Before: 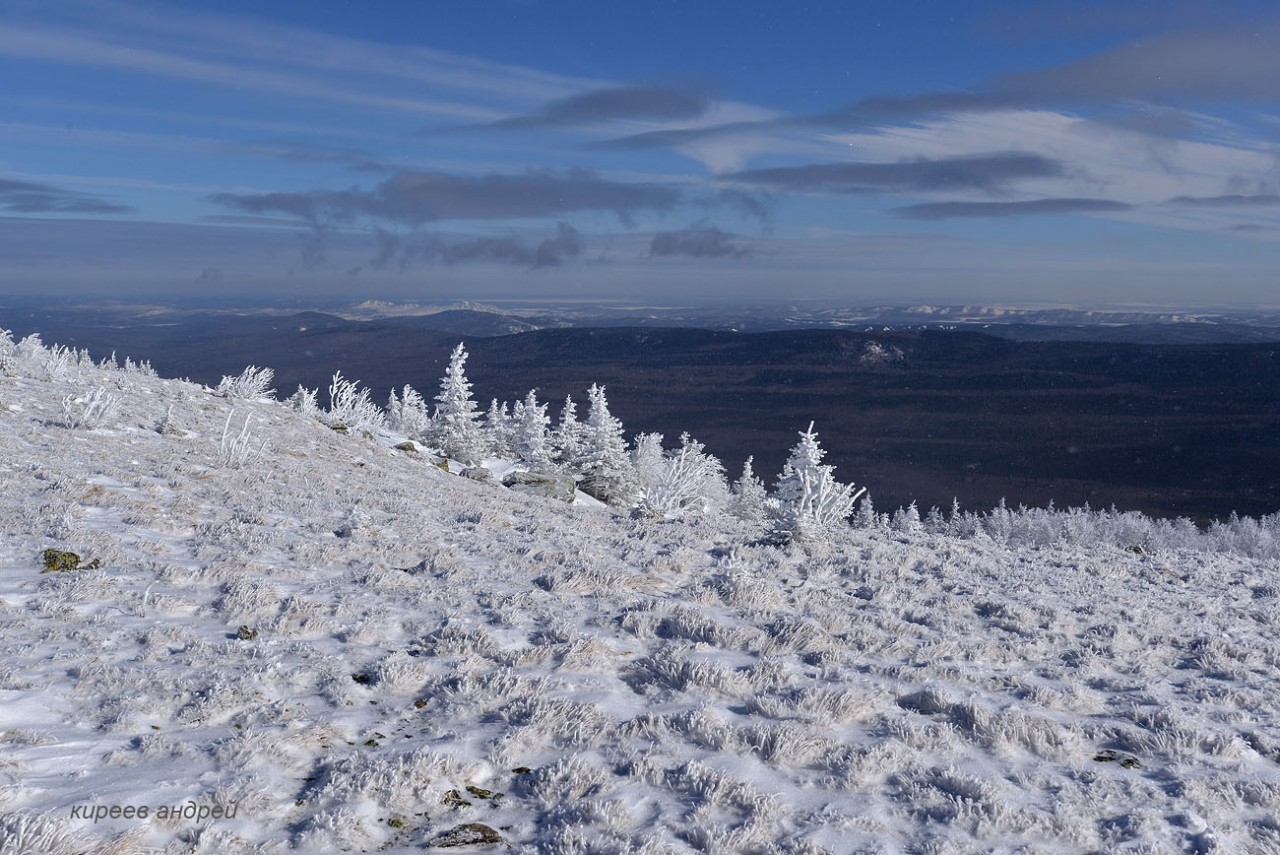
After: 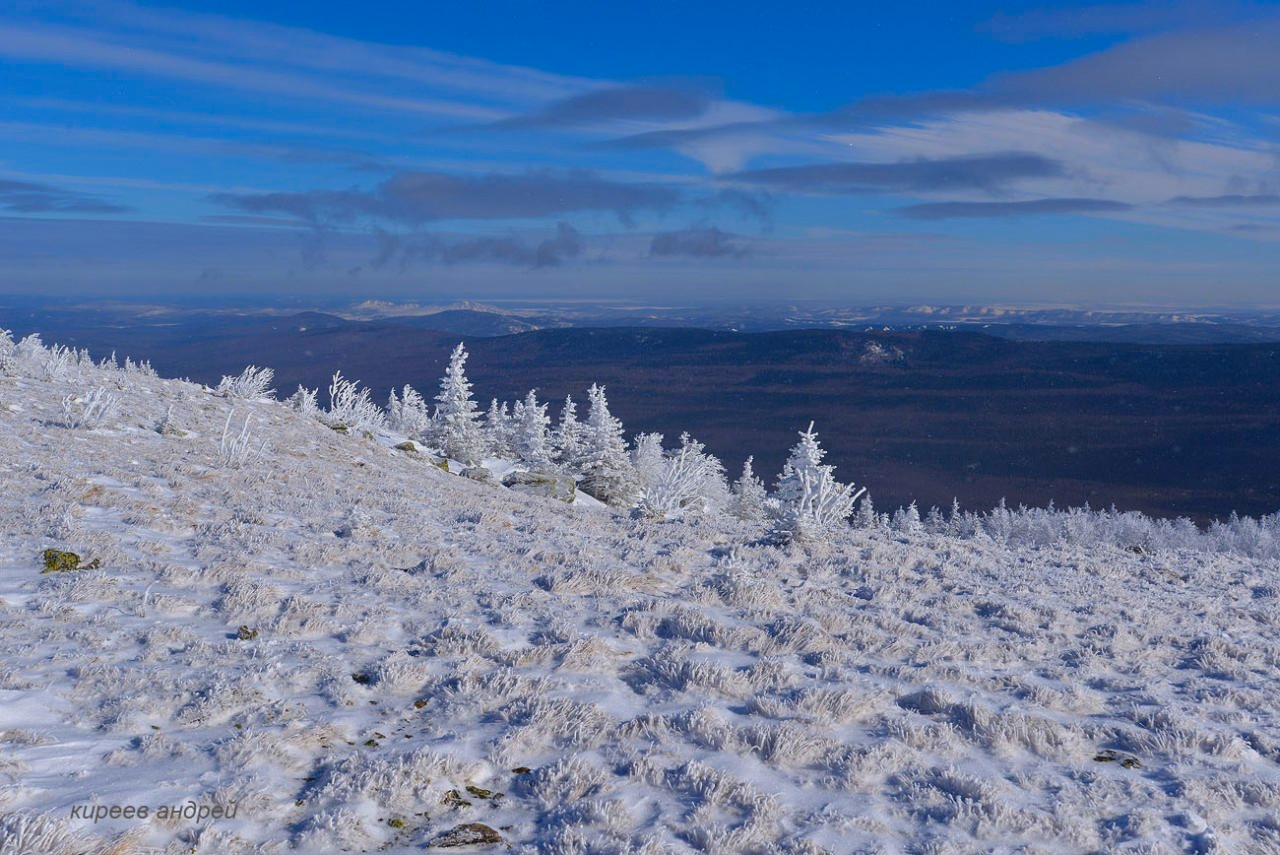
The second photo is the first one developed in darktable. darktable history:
lowpass: radius 0.1, contrast 0.85, saturation 1.1, unbound 0
contrast brightness saturation: brightness -0.02, saturation 0.35
